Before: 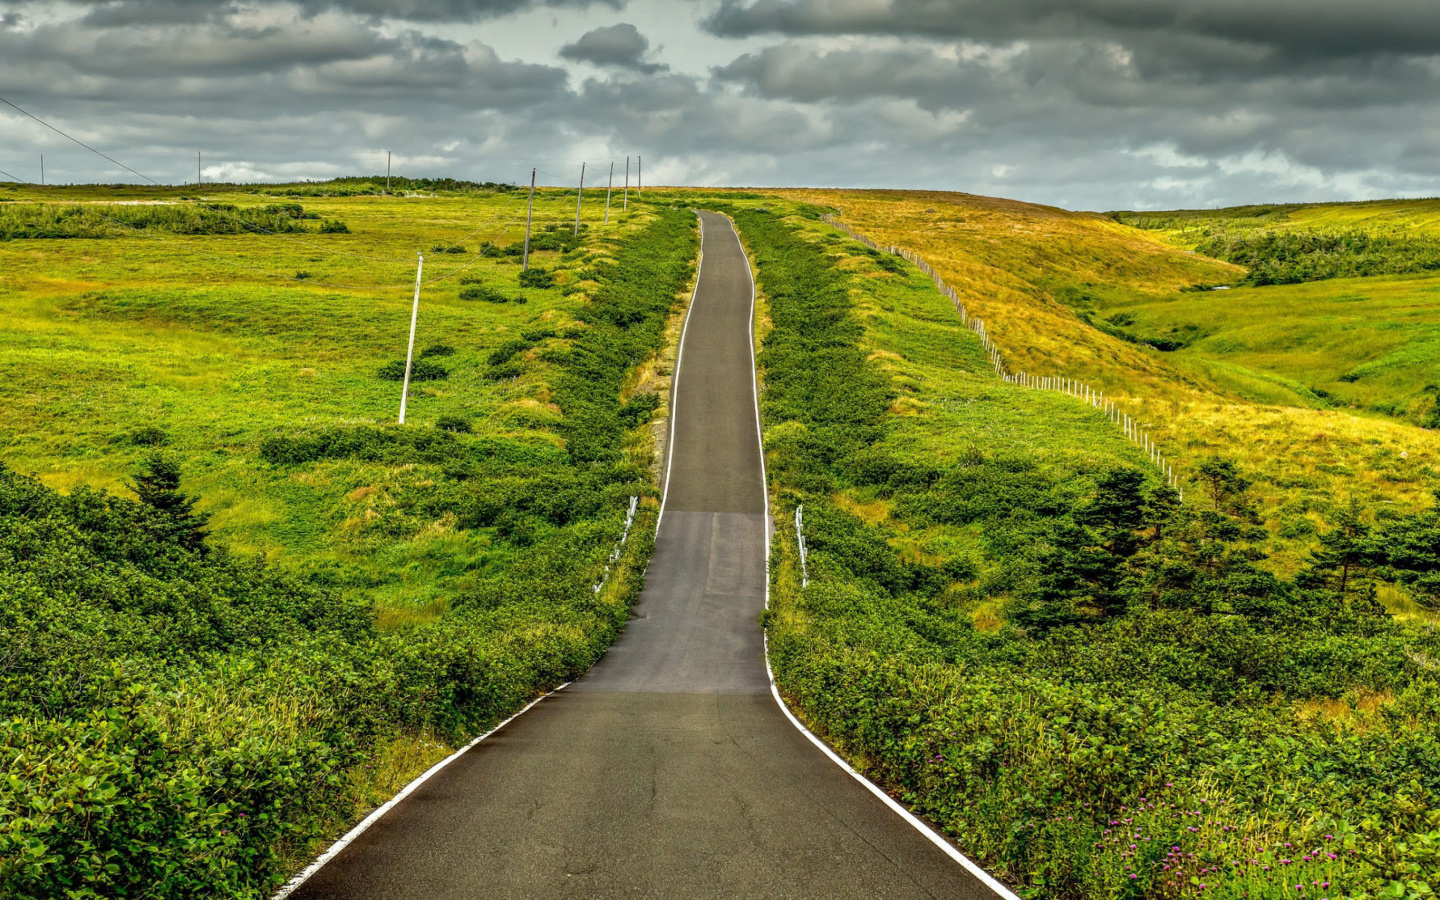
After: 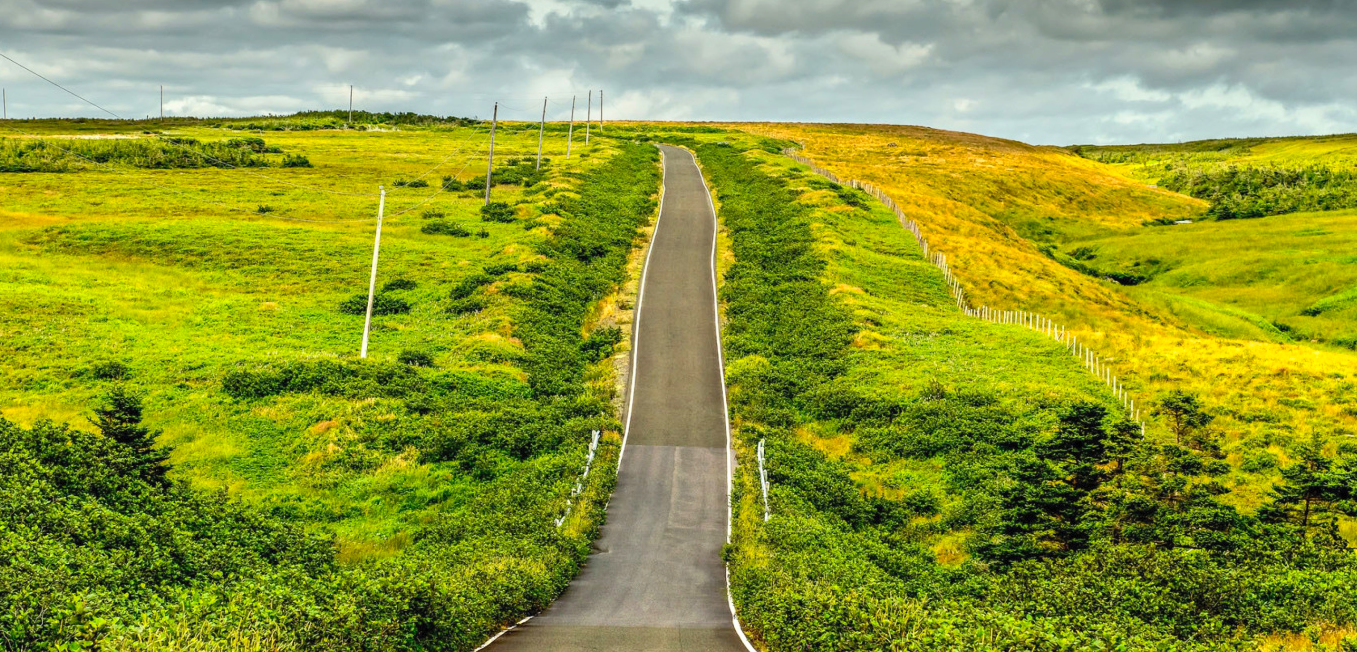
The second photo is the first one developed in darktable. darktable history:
contrast brightness saturation: contrast 0.197, brightness 0.162, saturation 0.229
crop: left 2.701%, top 7.339%, right 3.028%, bottom 20.203%
exposure: exposure -0.025 EV, compensate highlight preservation false
